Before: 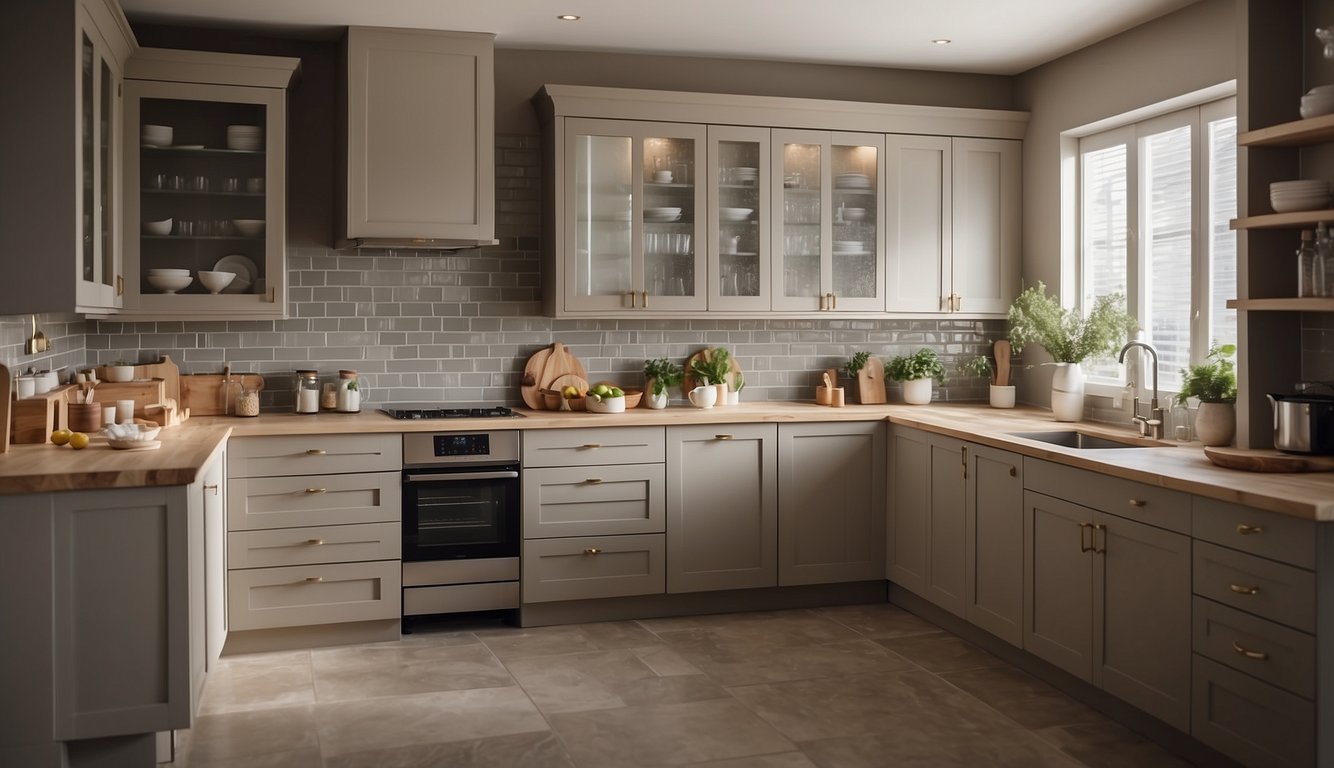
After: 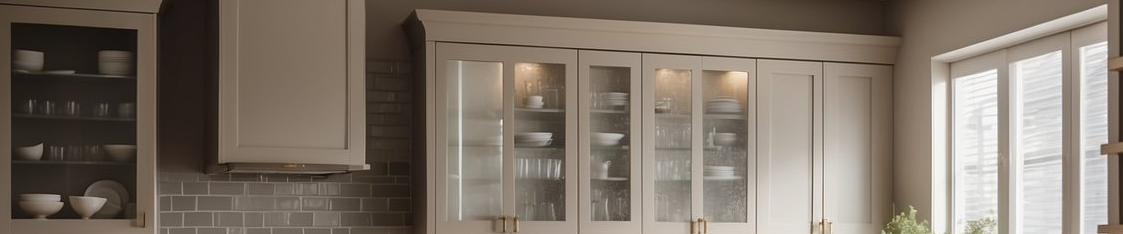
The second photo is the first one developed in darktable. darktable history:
crop and rotate: left 9.71%, top 9.78%, right 6.092%, bottom 59.74%
